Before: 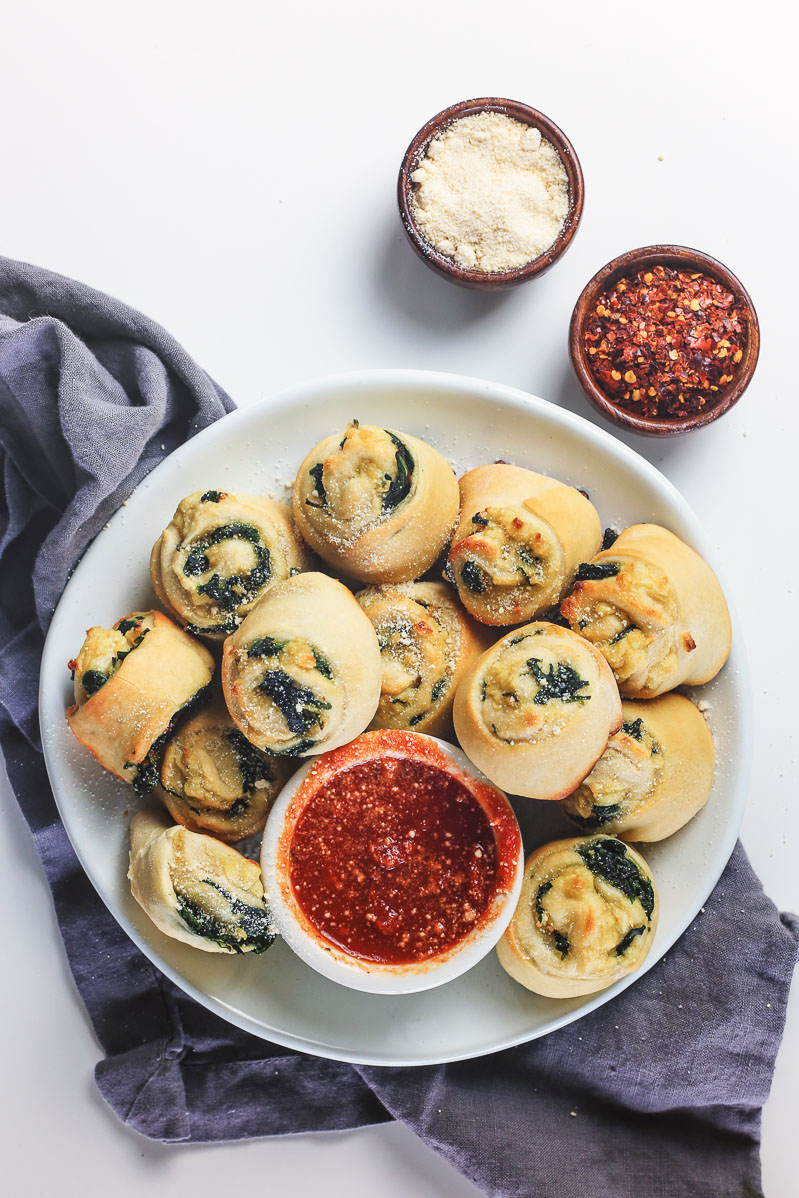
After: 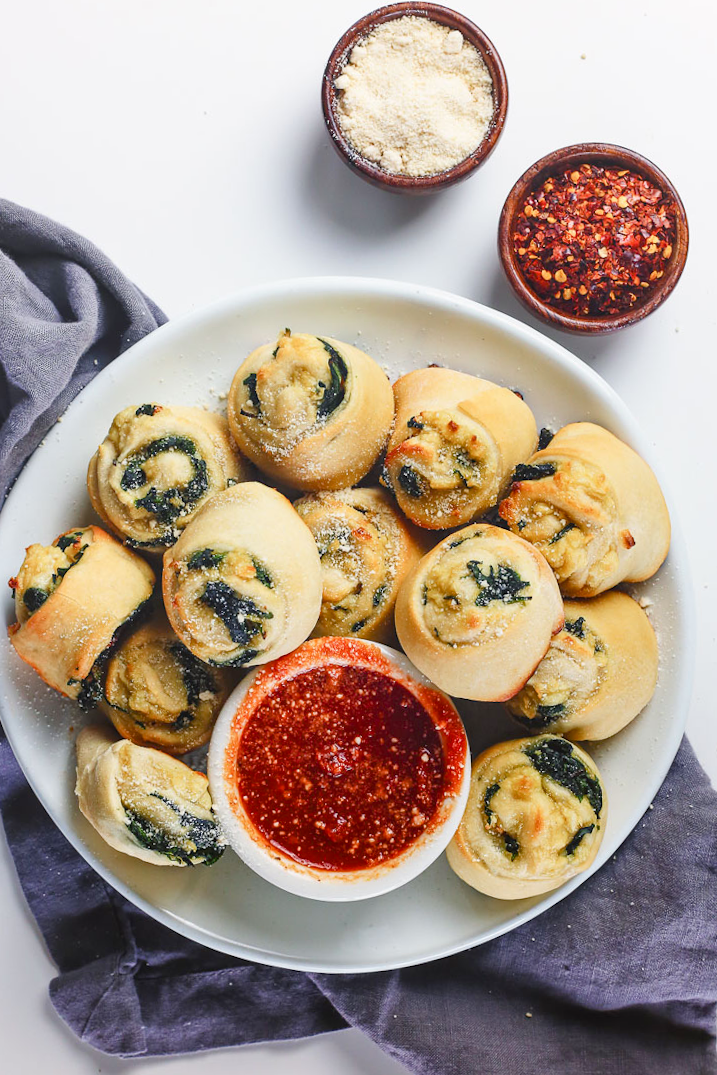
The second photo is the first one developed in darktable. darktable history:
color balance rgb: perceptual saturation grading › global saturation 20%, perceptual saturation grading › highlights -25%, perceptual saturation grading › shadows 25%
crop and rotate: angle 1.96°, left 5.673%, top 5.673%
